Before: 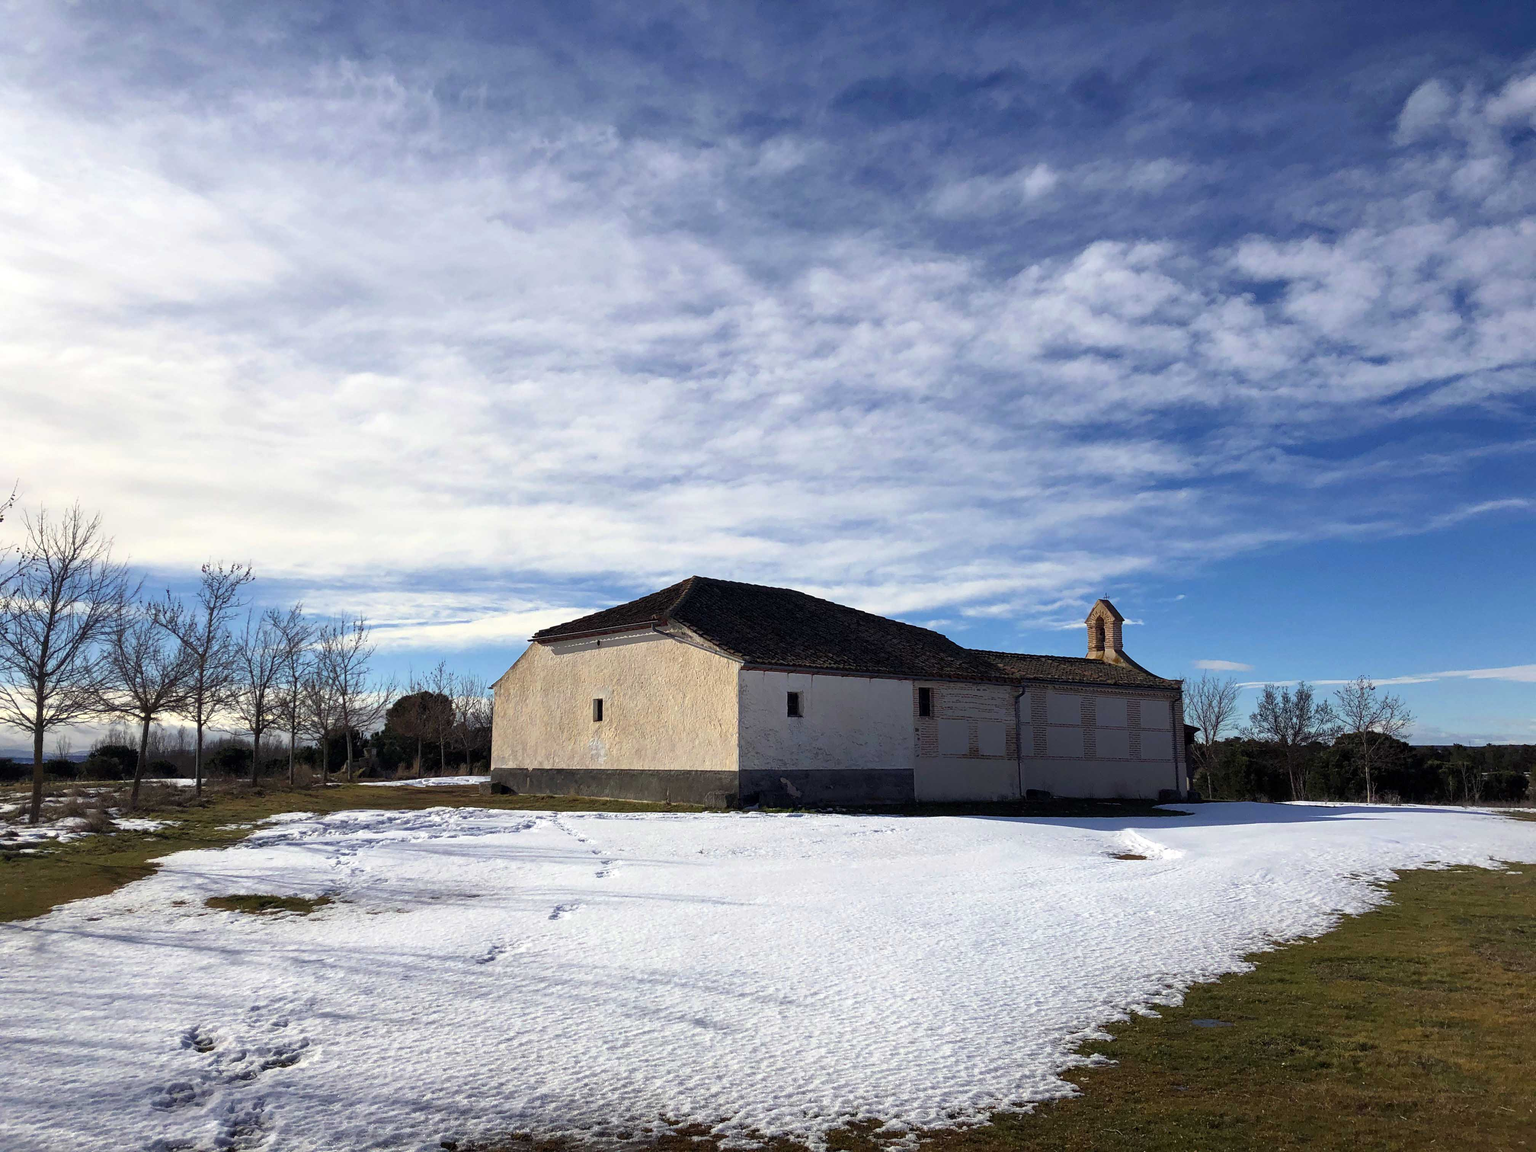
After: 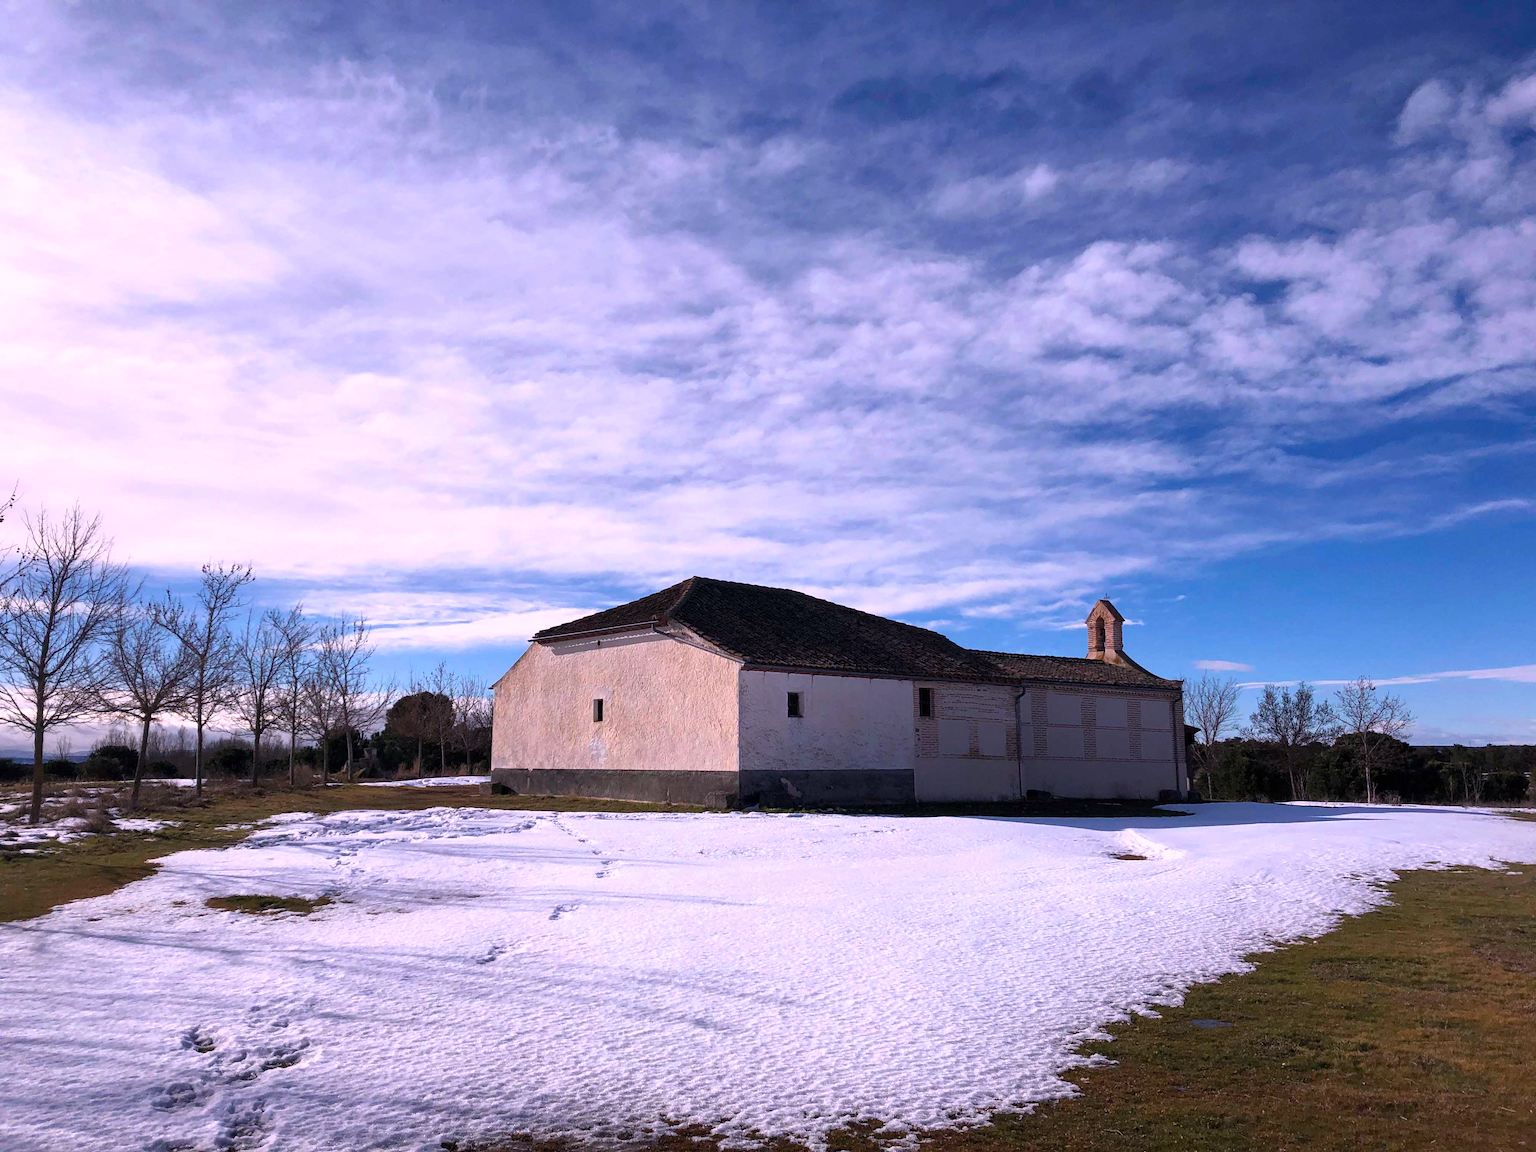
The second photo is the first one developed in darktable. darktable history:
color correction: highlights a* 15.4, highlights b* -20.31
